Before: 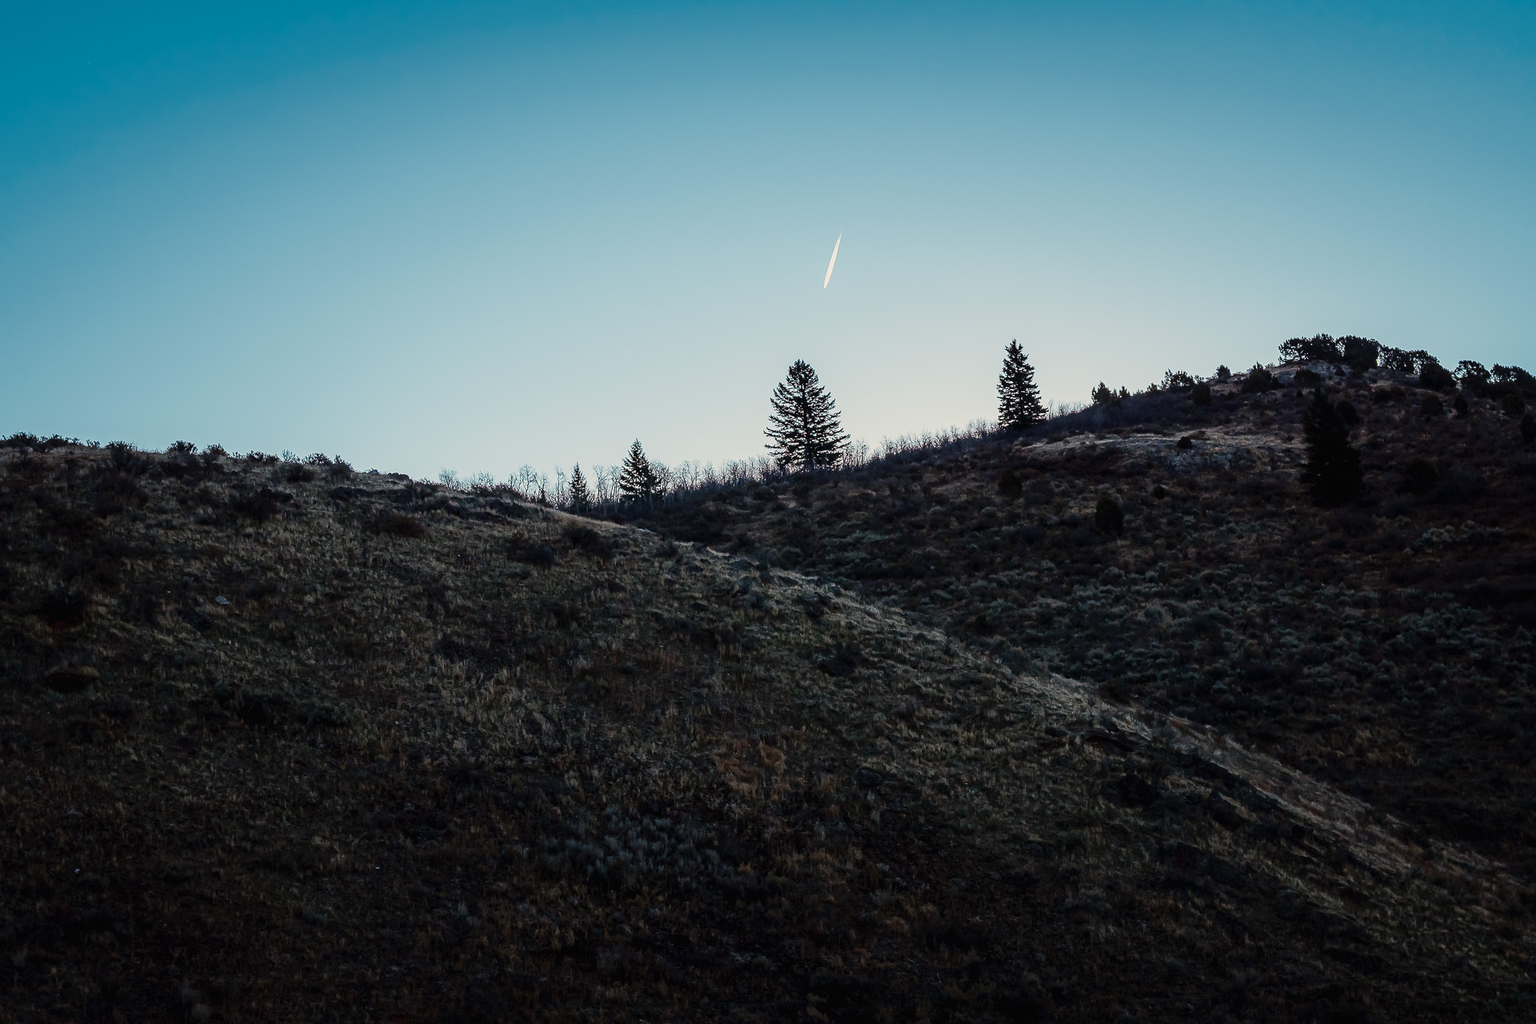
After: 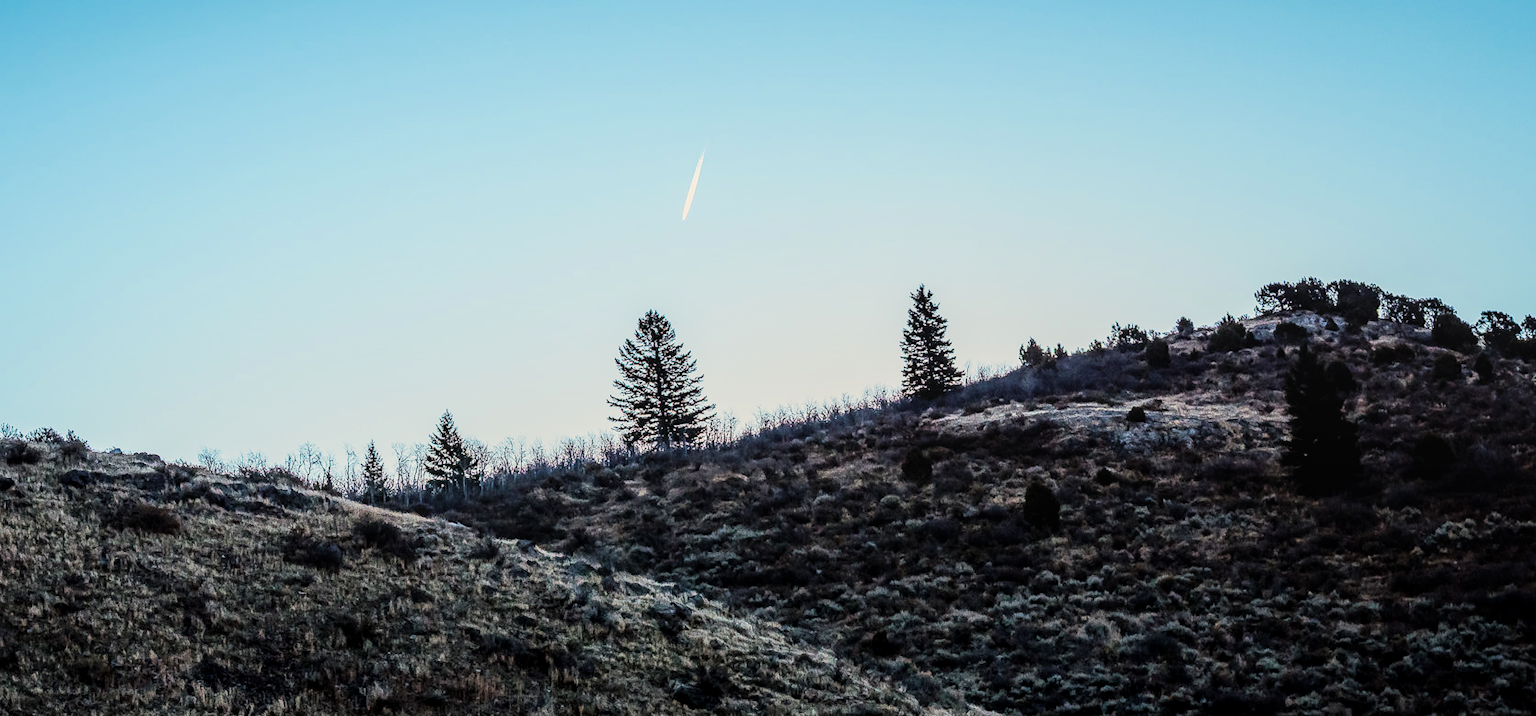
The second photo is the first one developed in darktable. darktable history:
crop: left 18.38%, top 11.092%, right 2.134%, bottom 33.217%
filmic rgb: black relative exposure -7.15 EV, white relative exposure 5.36 EV, hardness 3.02, color science v6 (2022)
exposure: black level correction 0.001, exposure 1.05 EV, compensate exposure bias true, compensate highlight preservation false
local contrast: on, module defaults
